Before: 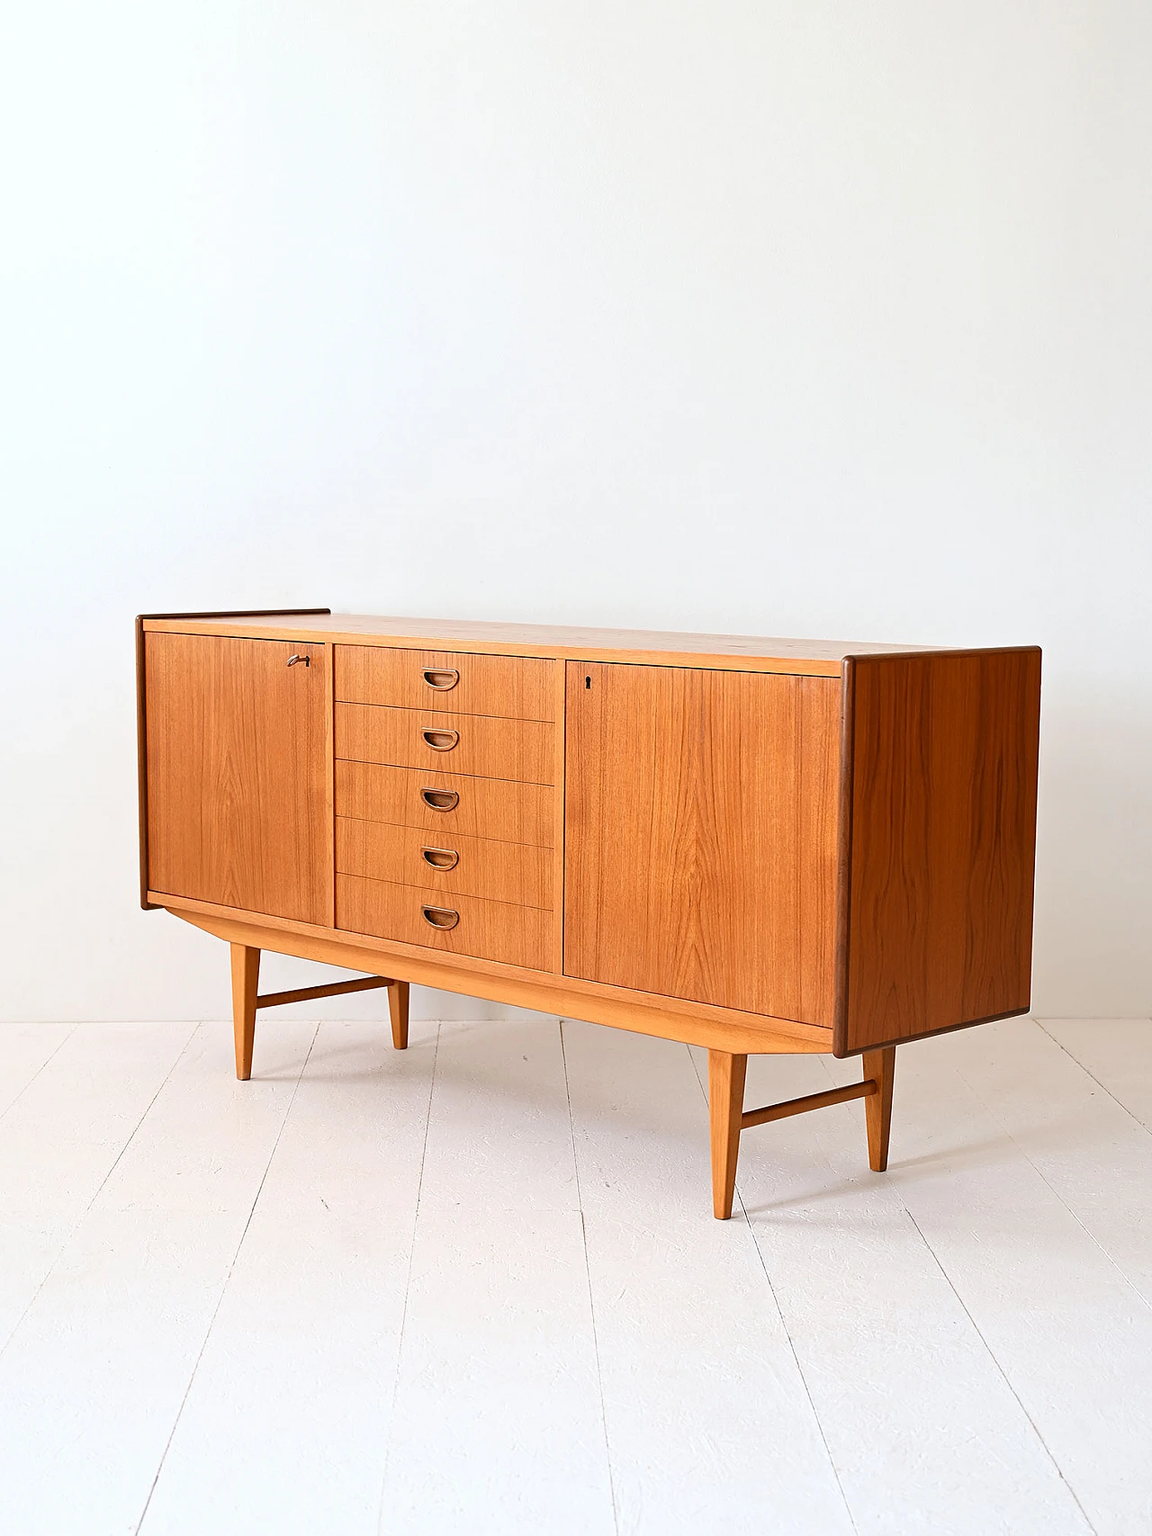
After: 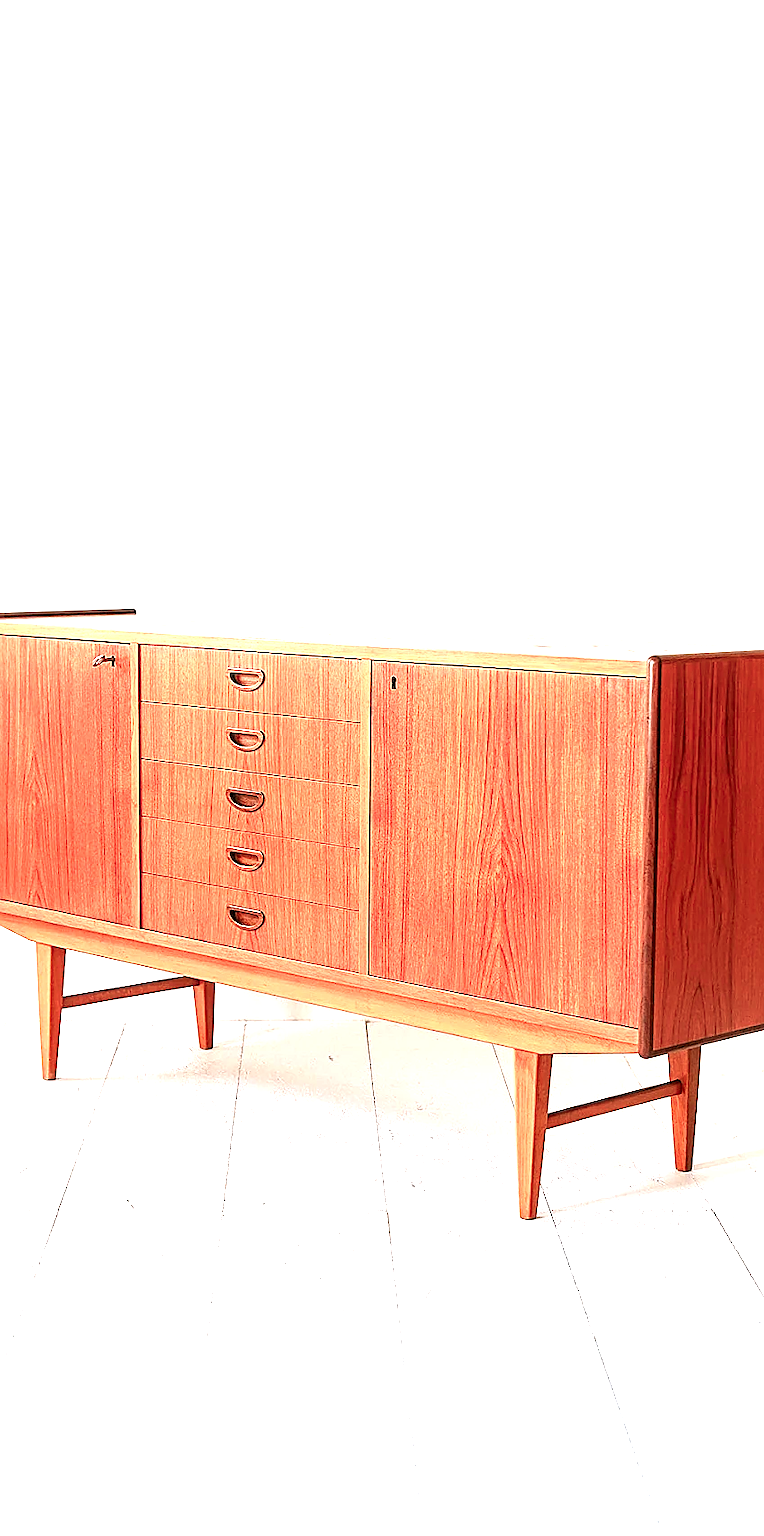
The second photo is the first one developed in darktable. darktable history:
color zones: curves: ch1 [(0.263, 0.53) (0.376, 0.287) (0.487, 0.512) (0.748, 0.547) (1, 0.513)]; ch2 [(0.262, 0.45) (0.751, 0.477)]
sharpen: on, module defaults
local contrast: detail 150%
crop: left 16.892%, right 16.626%
tone equalizer: -8 EV -1.08 EV, -7 EV -1.01 EV, -6 EV -0.886 EV, -5 EV -0.563 EV, -3 EV 0.586 EV, -2 EV 0.854 EV, -1 EV 0.99 EV, +0 EV 1.08 EV
